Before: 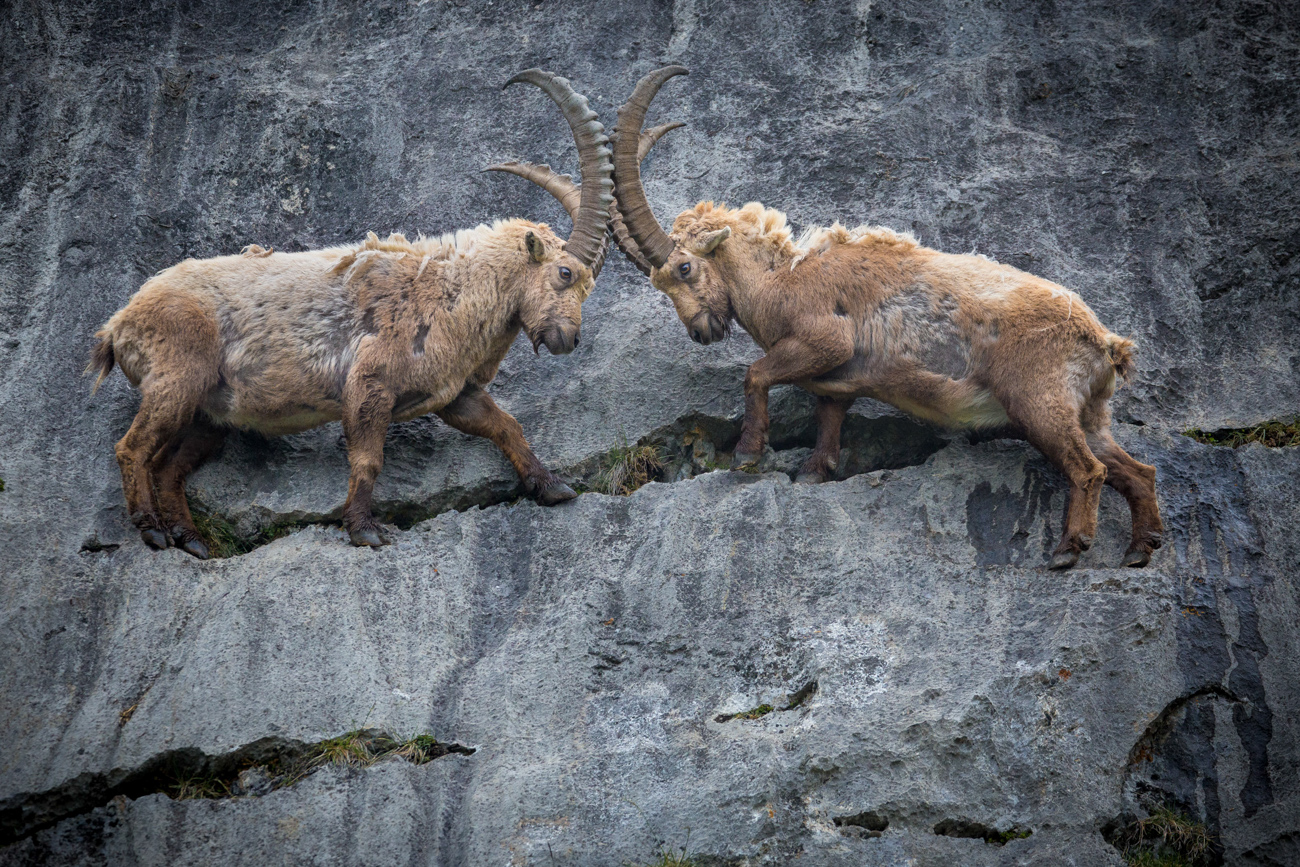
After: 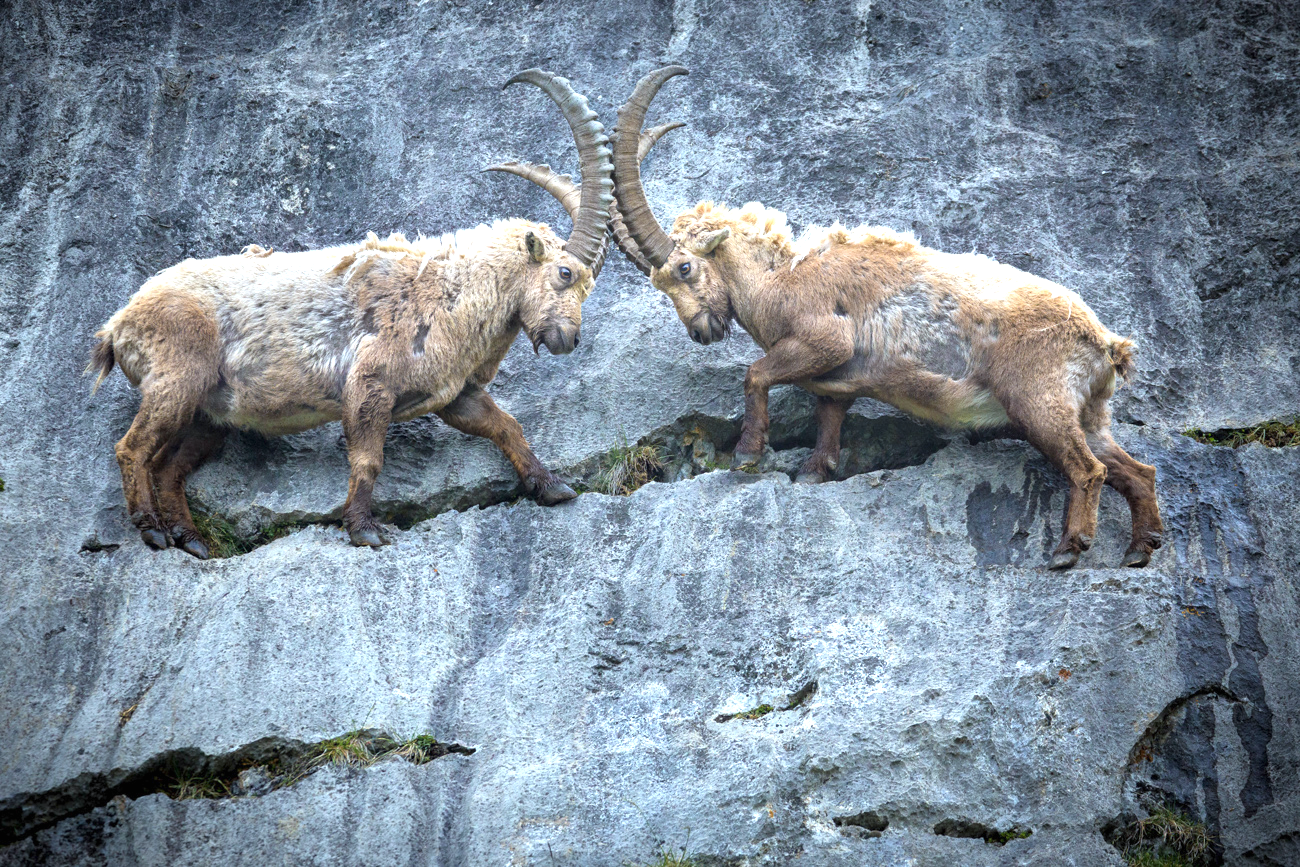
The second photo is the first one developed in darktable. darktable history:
exposure: black level correction 0, exposure 1.1 EV, compensate highlight preservation false
white balance: red 0.925, blue 1.046
